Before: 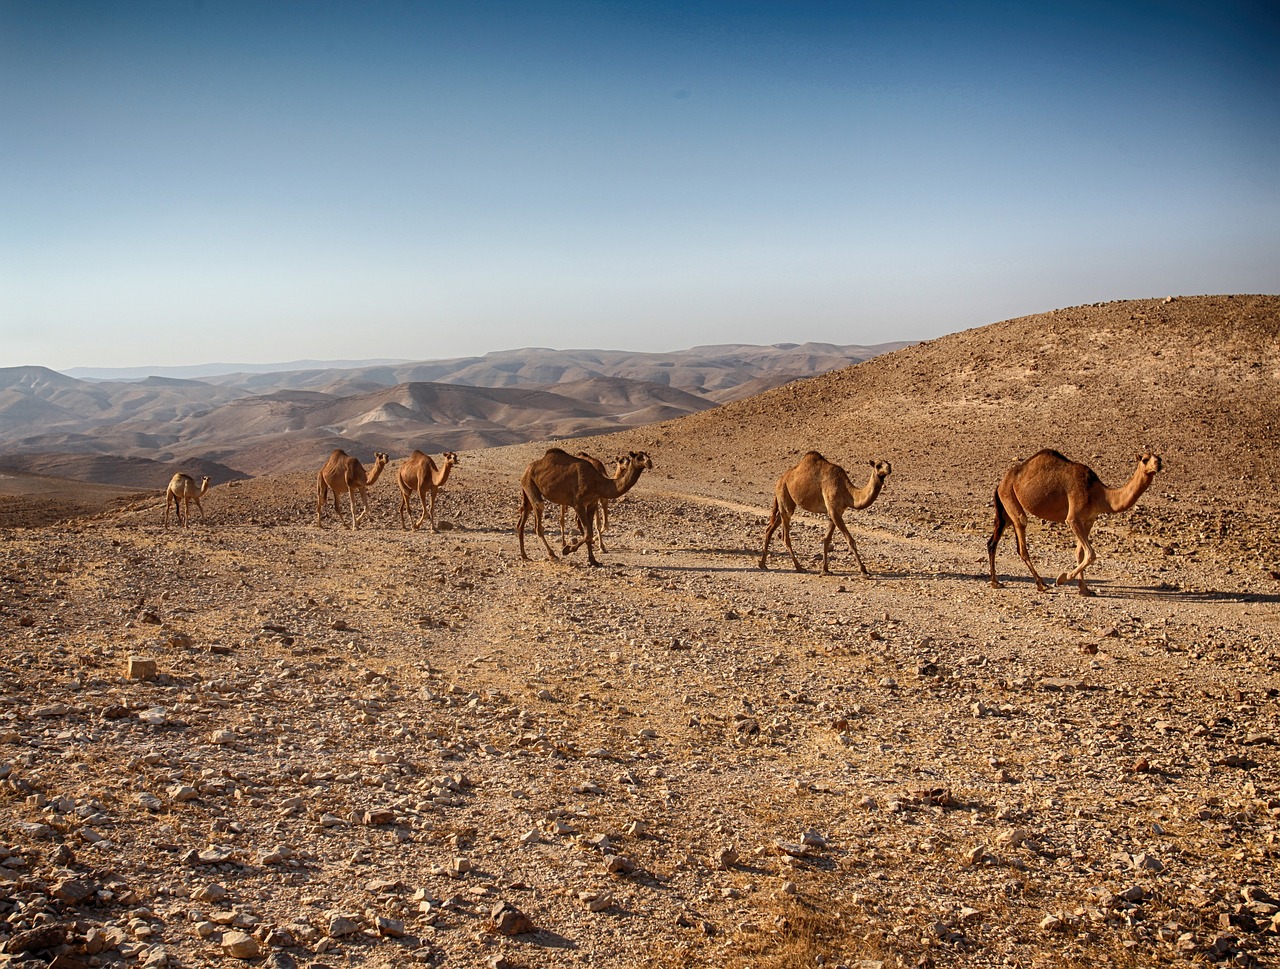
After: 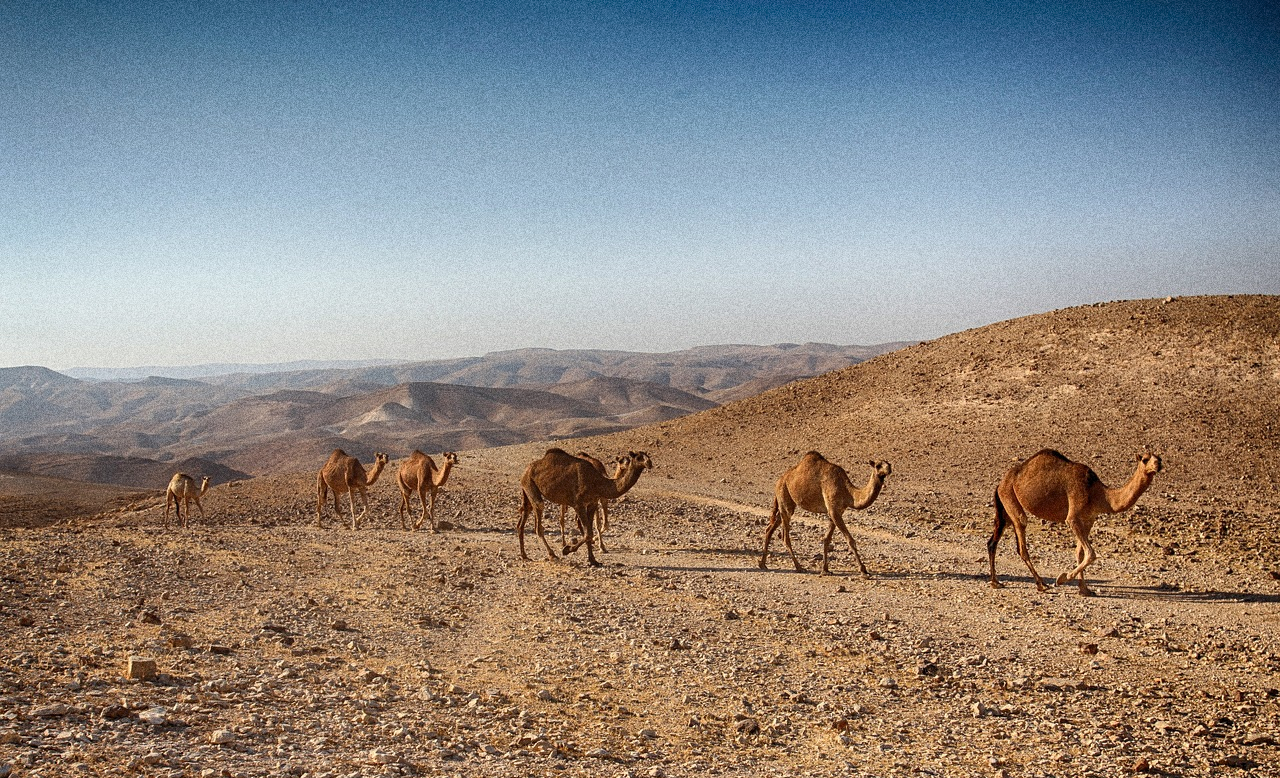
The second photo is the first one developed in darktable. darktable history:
grain: coarseness 14.49 ISO, strength 48.04%, mid-tones bias 35%
crop: bottom 19.644%
